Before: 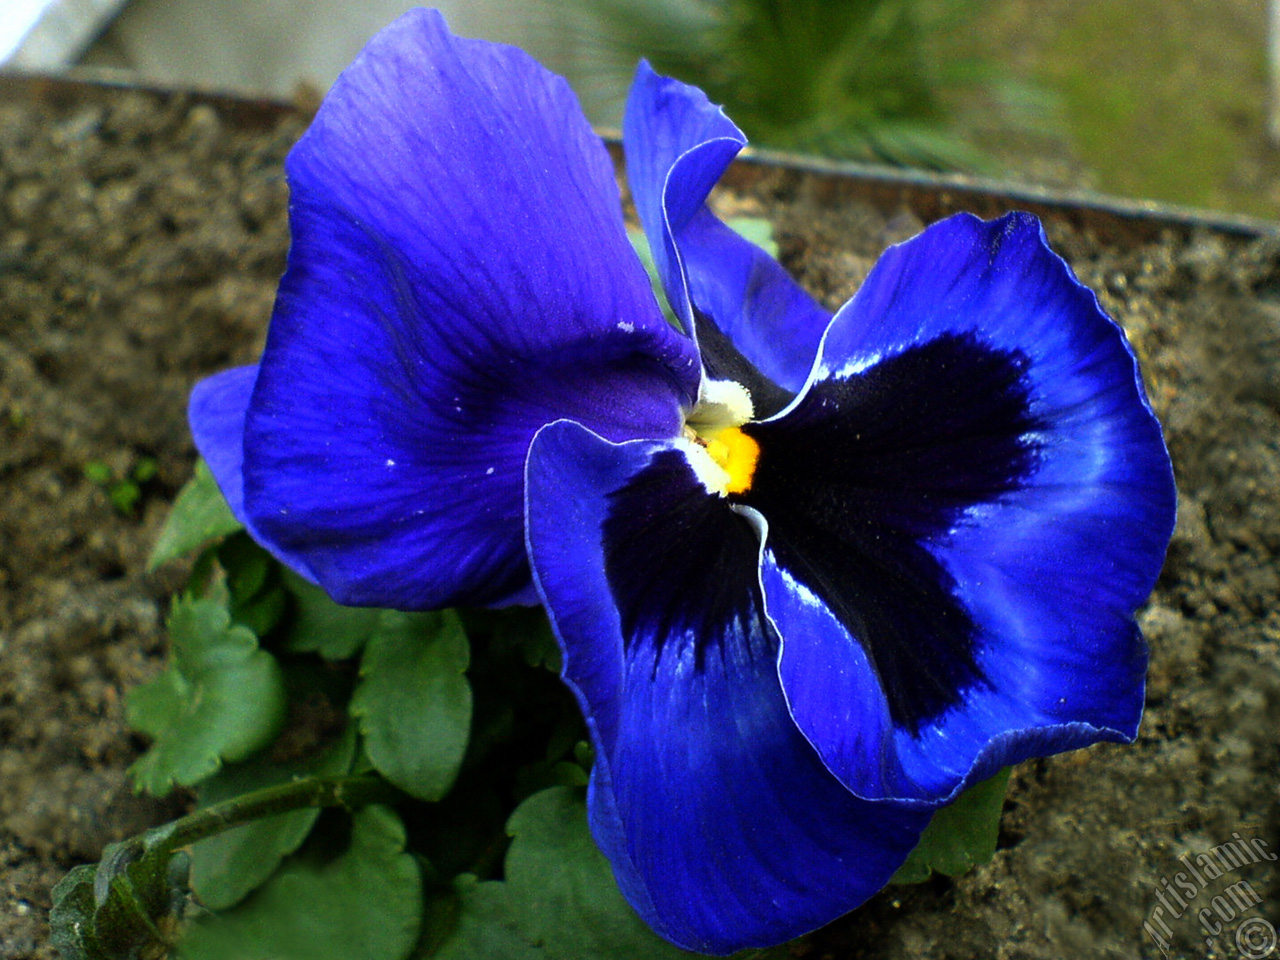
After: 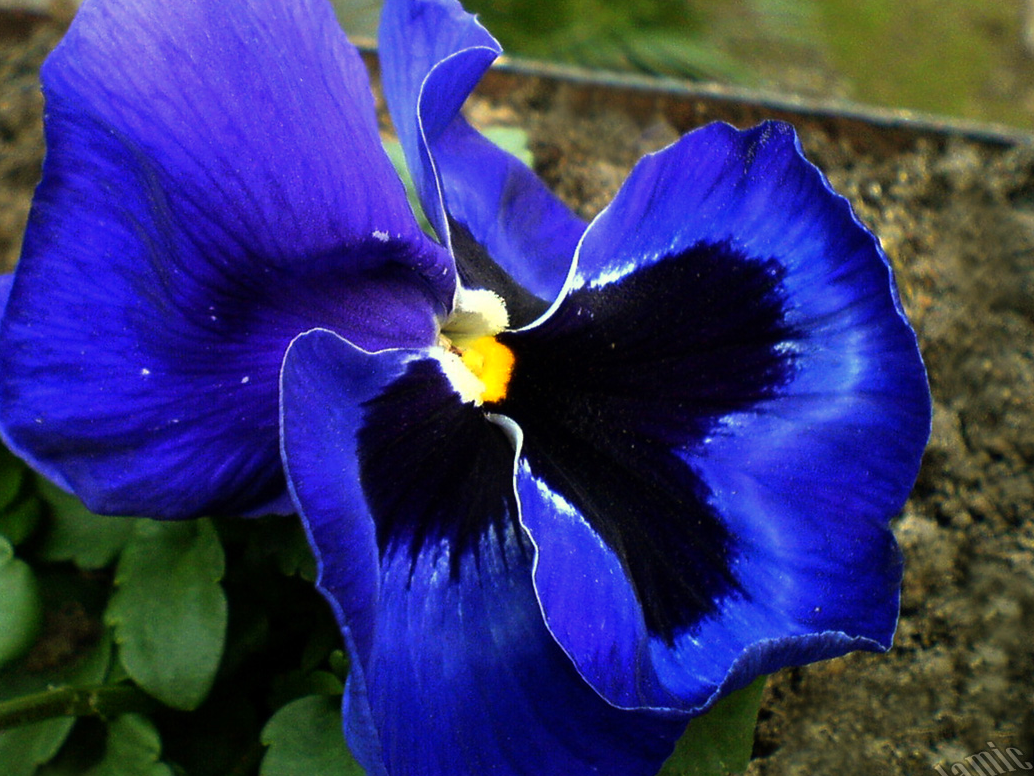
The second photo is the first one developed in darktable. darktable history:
white balance: red 1.045, blue 0.932
crop: left 19.159%, top 9.58%, bottom 9.58%
